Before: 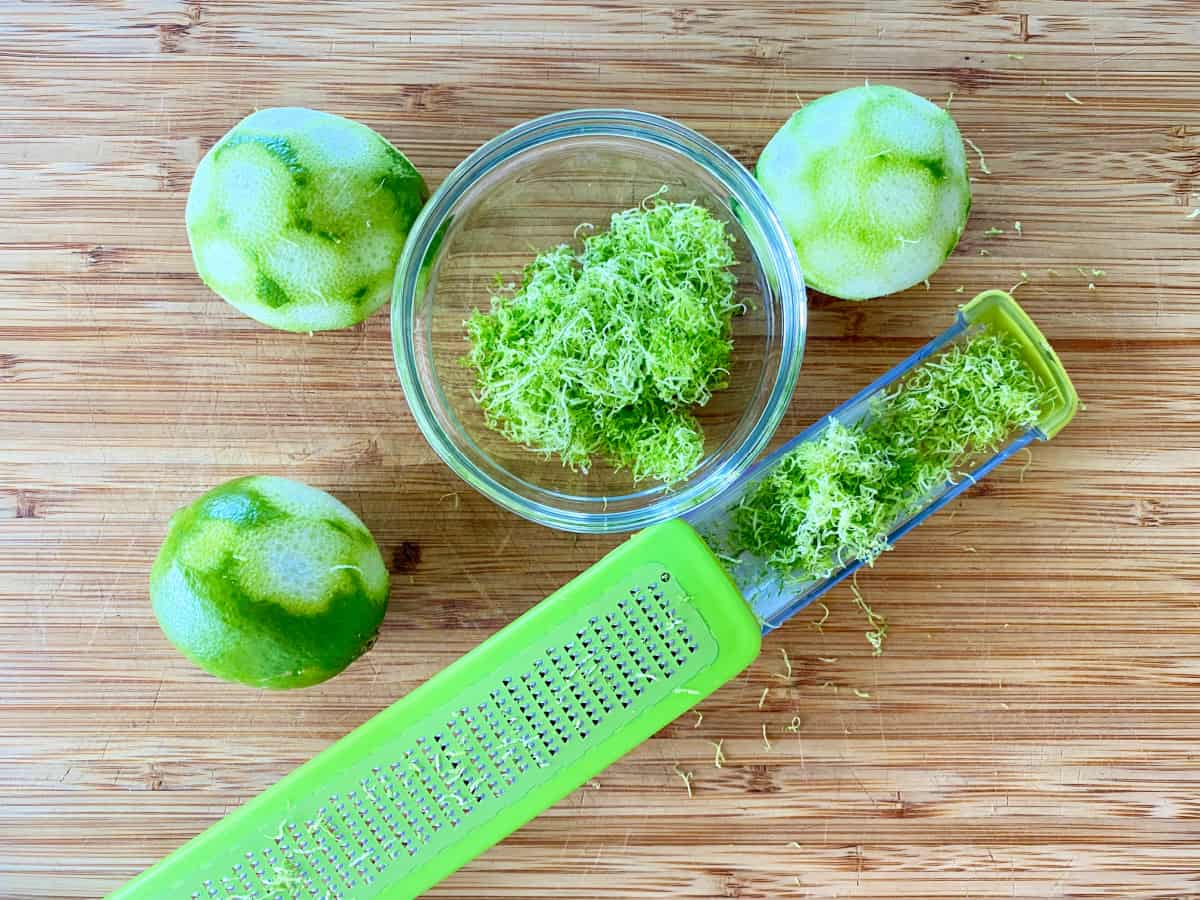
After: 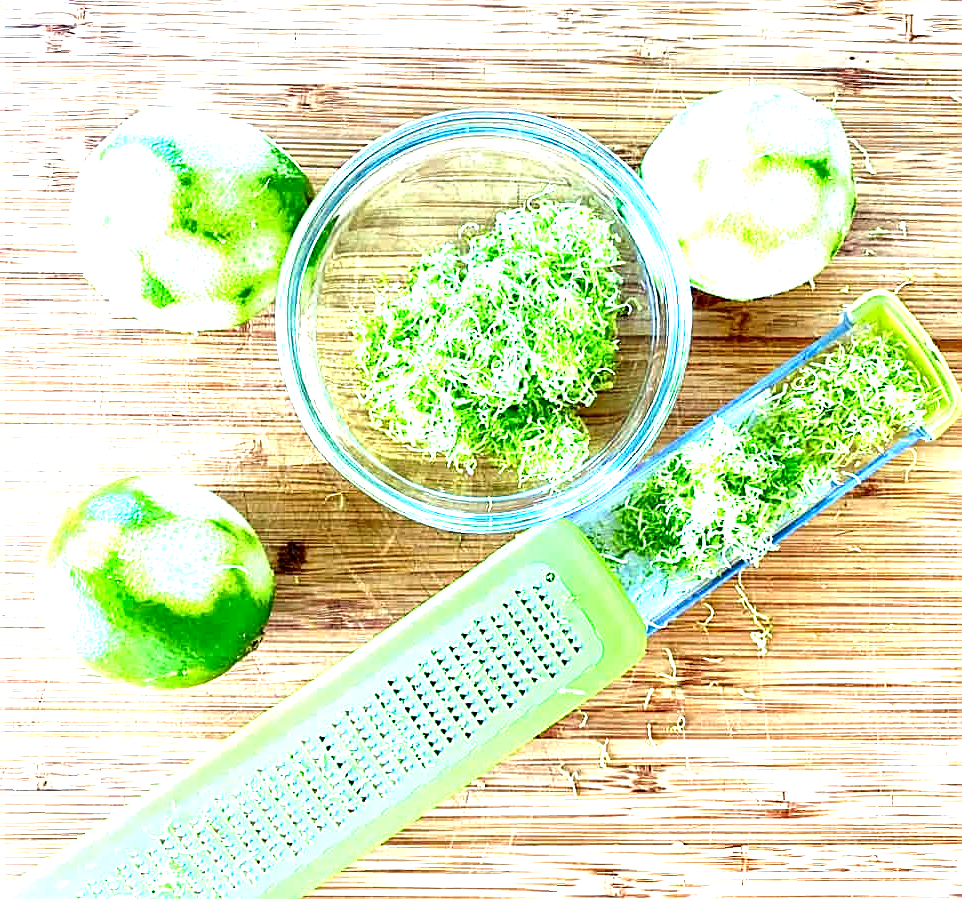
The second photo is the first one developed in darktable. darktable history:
exposure: black level correction 0.001, exposure 1.736 EV, compensate exposure bias true, compensate highlight preservation false
sharpen: on, module defaults
contrast equalizer: octaves 7, y [[0.546, 0.552, 0.554, 0.554, 0.552, 0.546], [0.5 ×6], [0.5 ×6], [0 ×6], [0 ×6]]
crop and rotate: left 9.599%, right 10.228%
